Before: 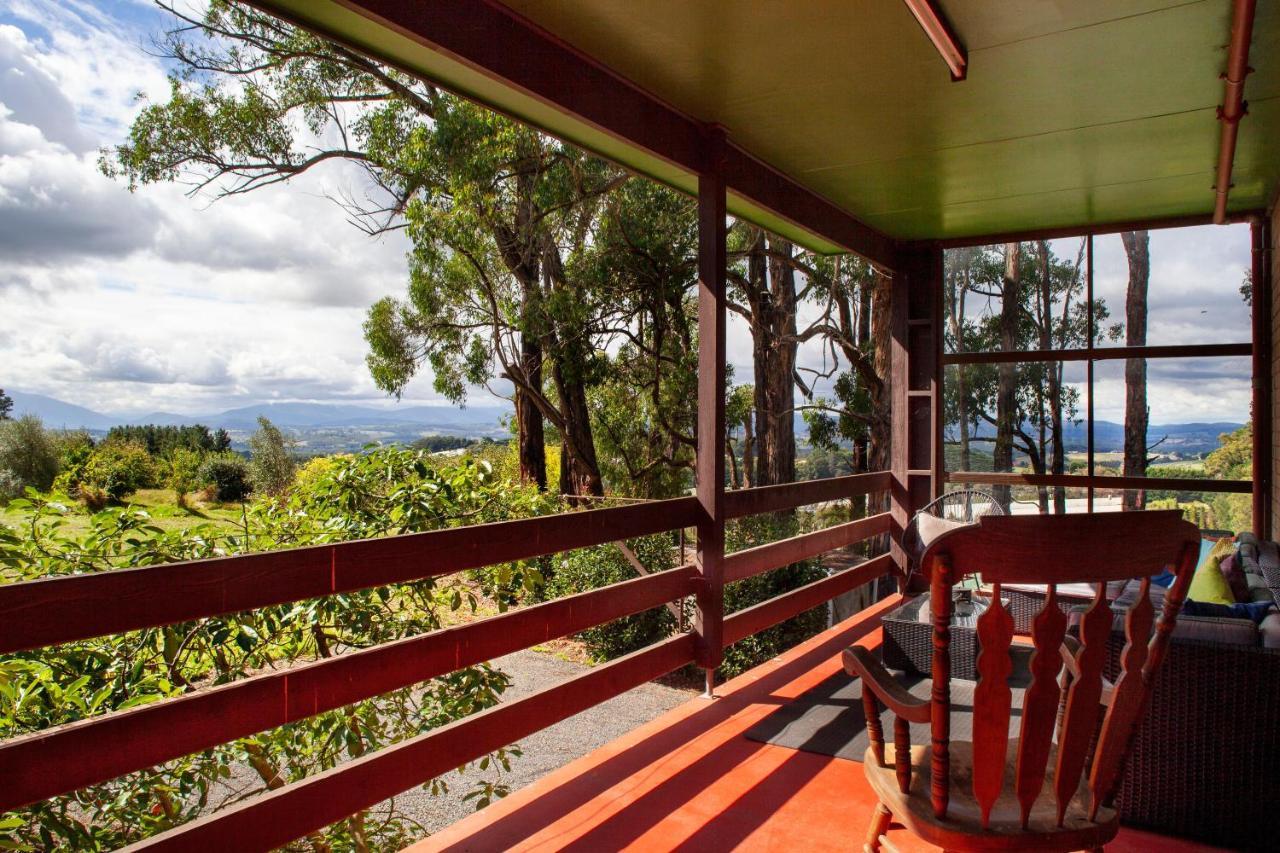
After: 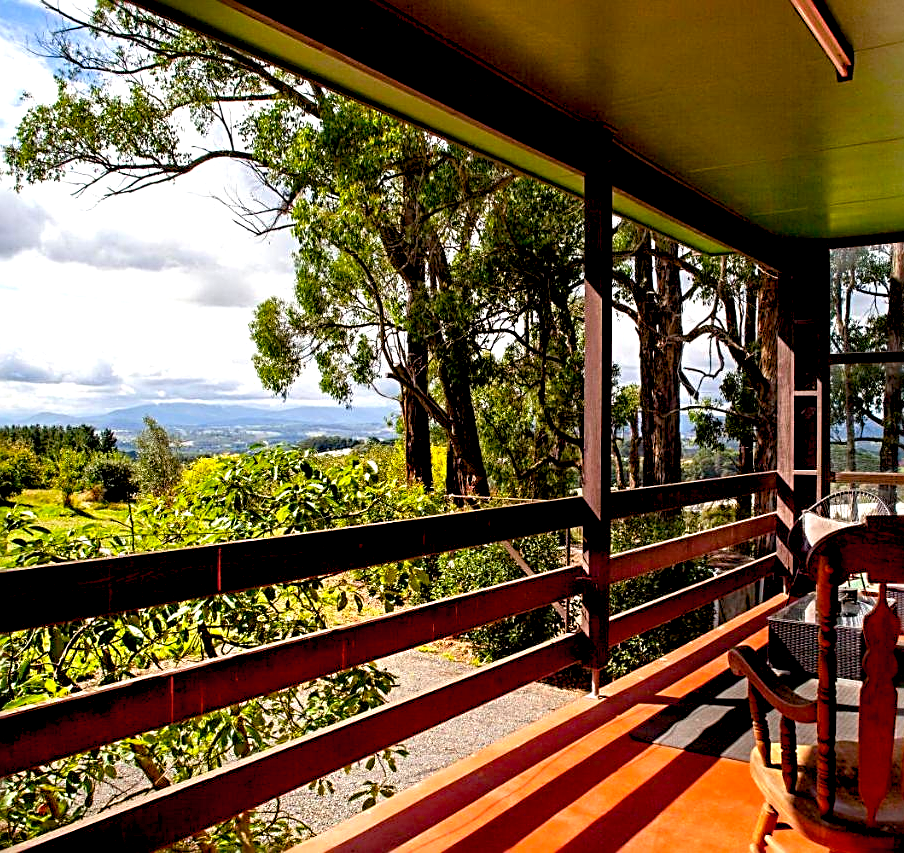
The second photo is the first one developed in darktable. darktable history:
crop and rotate: left 8.954%, right 20.368%
color balance rgb: global offset › luminance -1.435%, perceptual saturation grading › global saturation 10.083%, perceptual brilliance grading › global brilliance 12.067%, global vibrance 20%
sharpen: radius 2.687, amount 0.659
